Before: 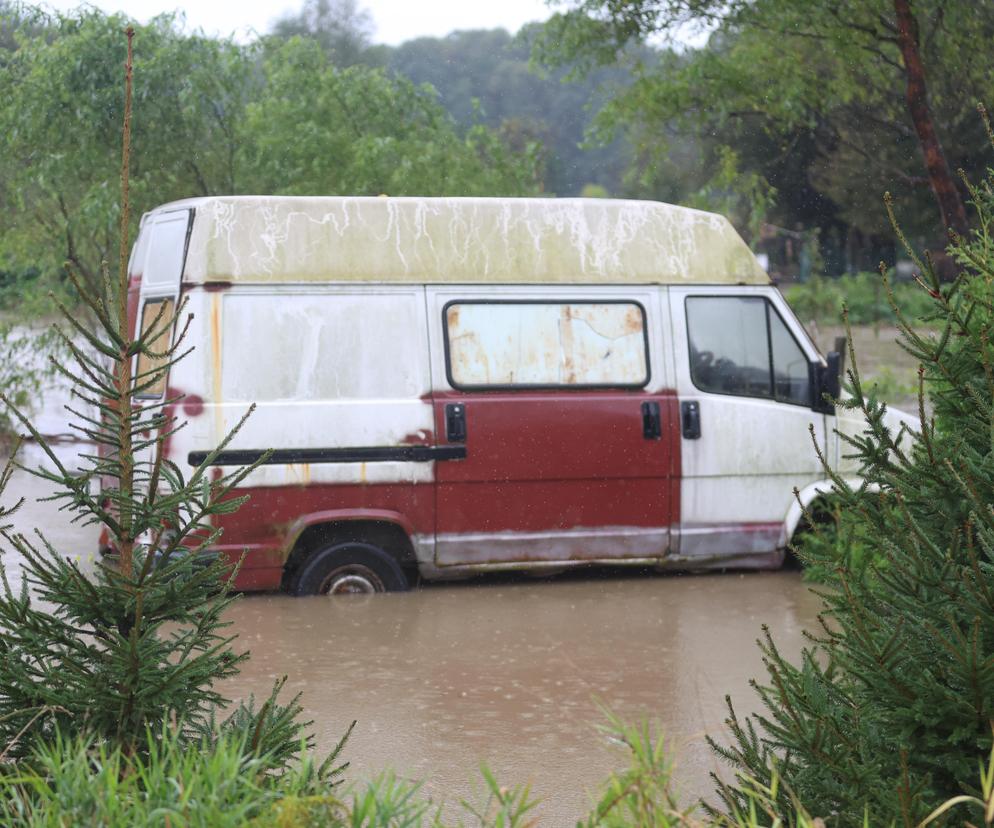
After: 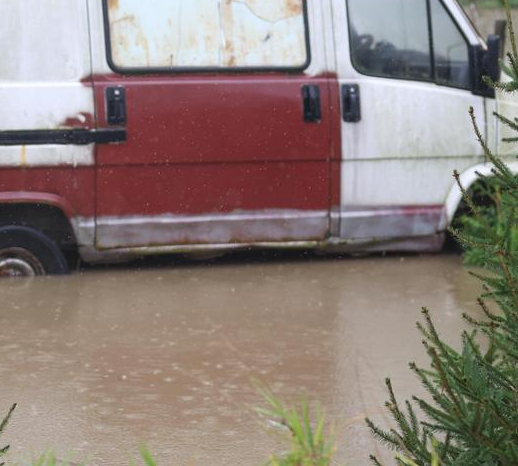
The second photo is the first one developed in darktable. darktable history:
crop: left 34.254%, top 38.341%, right 13.582%, bottom 5.297%
exposure: exposure 0.014 EV, compensate highlight preservation false
color correction: highlights b* 0.04
